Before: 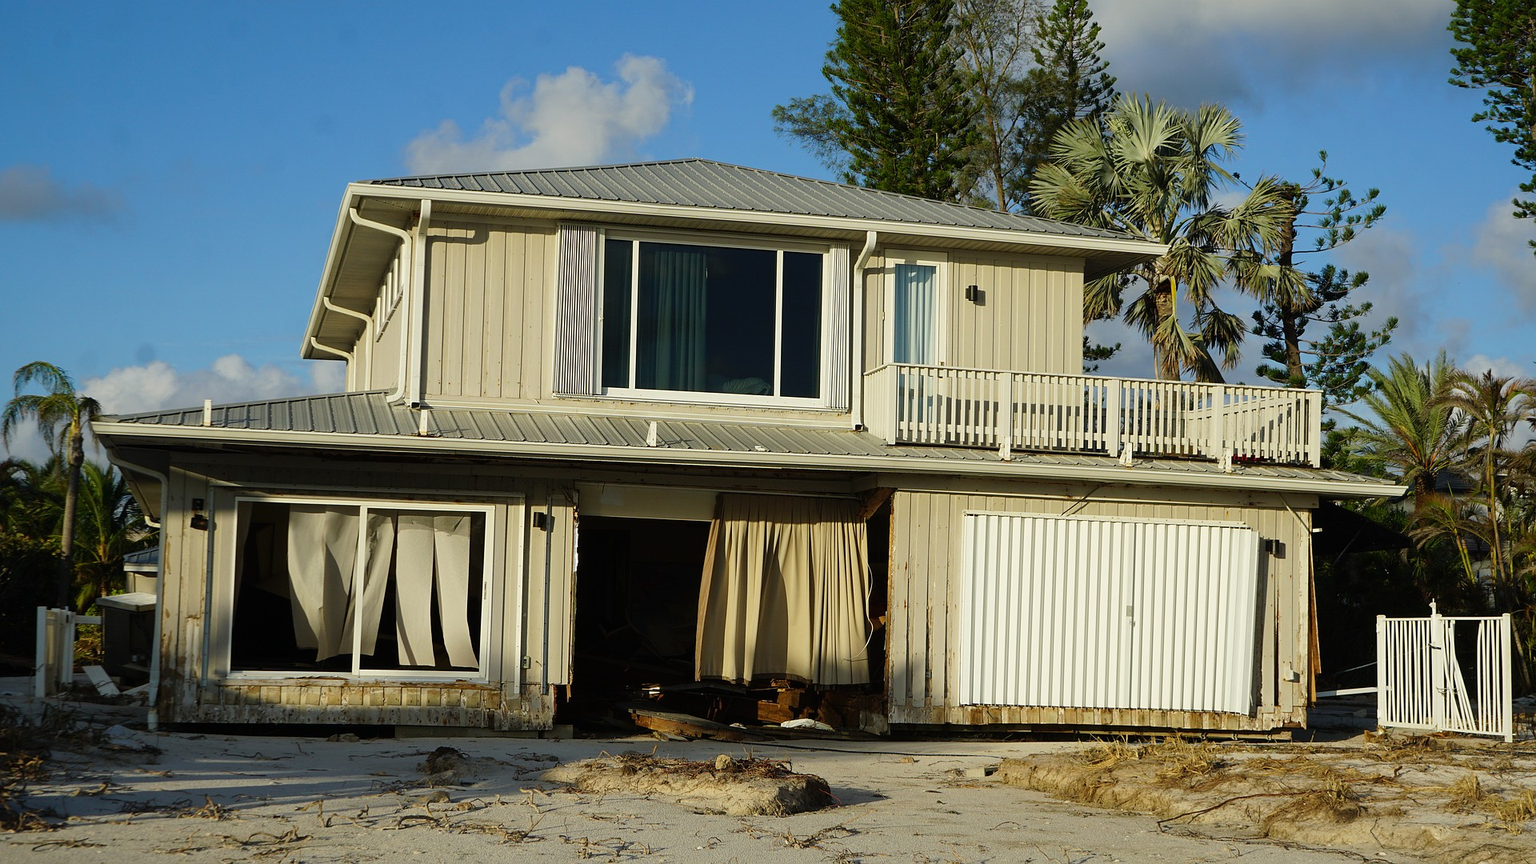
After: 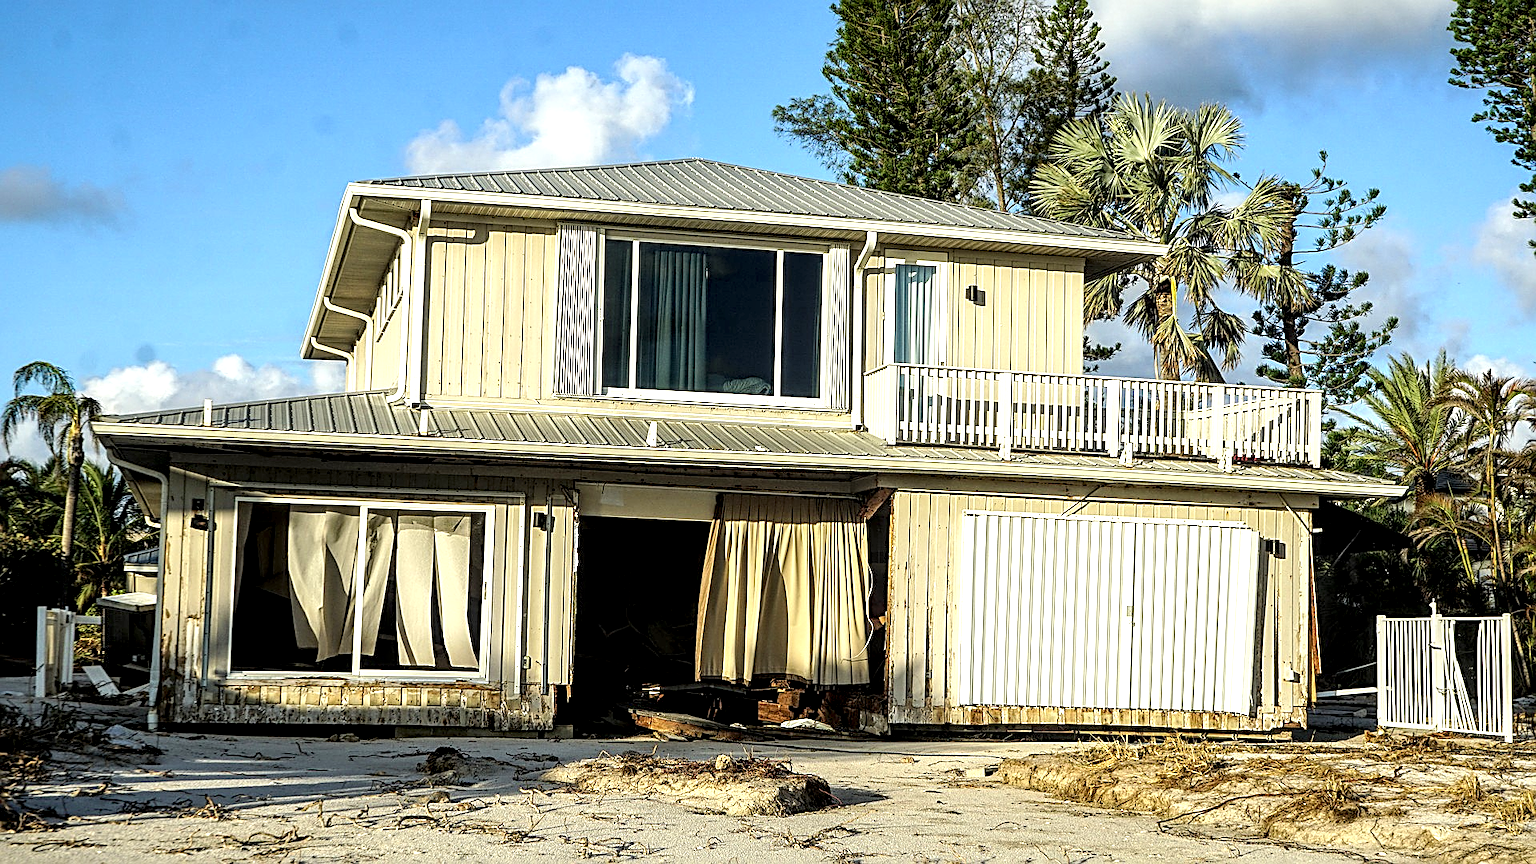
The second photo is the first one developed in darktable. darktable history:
exposure: exposure 0.751 EV, compensate highlight preservation false
sharpen: radius 2.54, amount 0.636
local contrast: detail 203%
contrast brightness saturation: brightness 0.142
